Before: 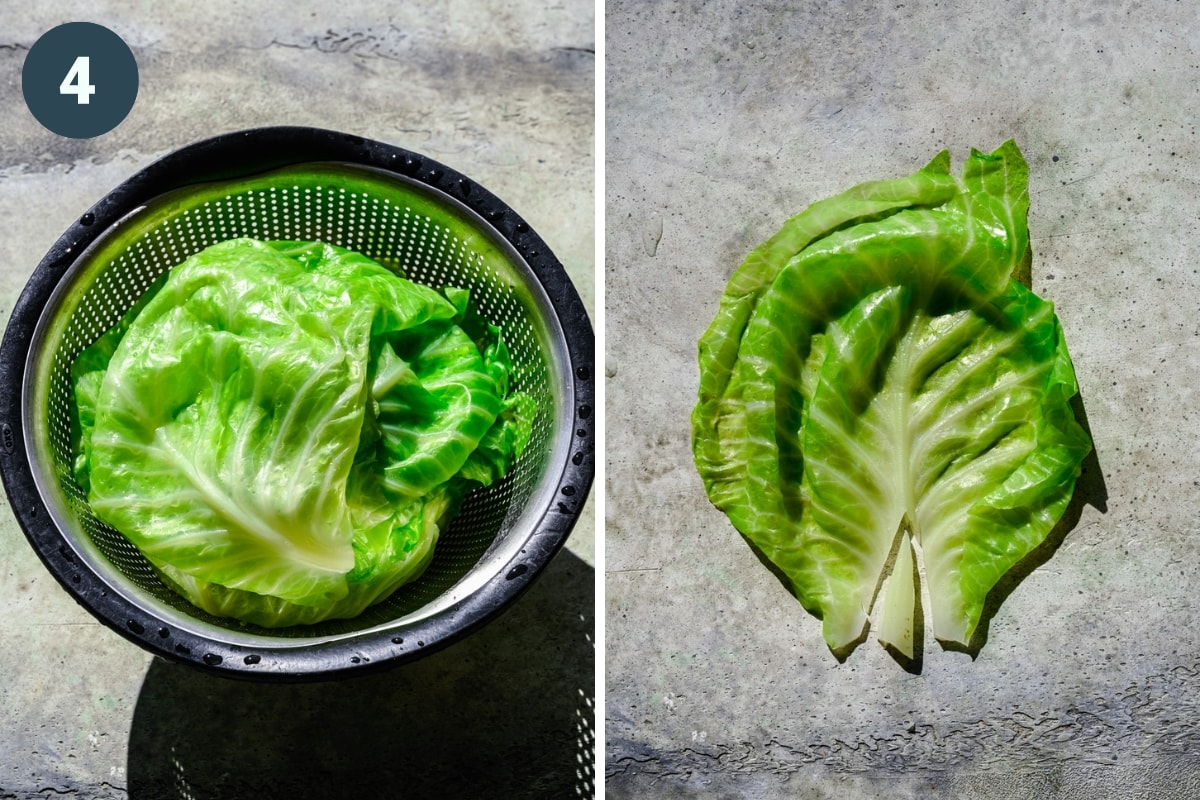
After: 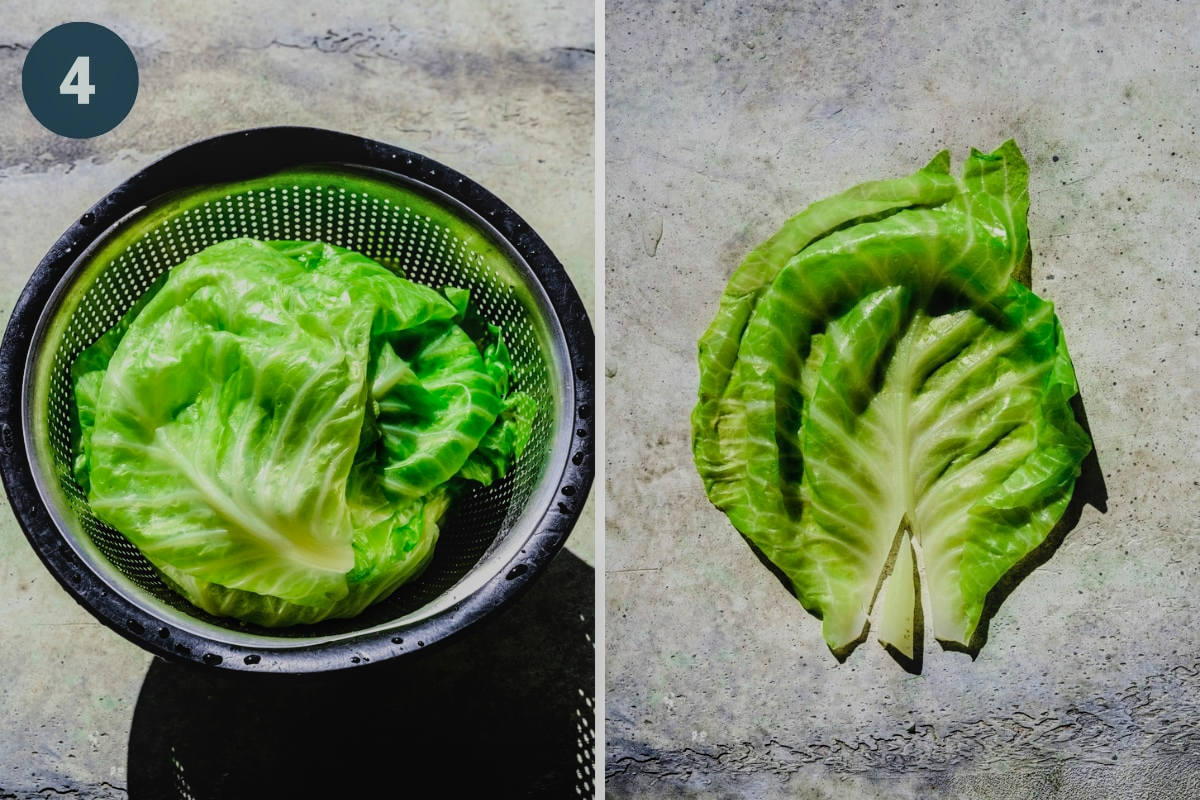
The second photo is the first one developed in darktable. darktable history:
velvia: on, module defaults
local contrast: detail 109%
filmic rgb: middle gray luminance 29.01%, black relative exposure -10.38 EV, white relative exposure 5.49 EV, target black luminance 0%, hardness 3.97, latitude 2.99%, contrast 1.131, highlights saturation mix 5.19%, shadows ↔ highlights balance 14.41%
